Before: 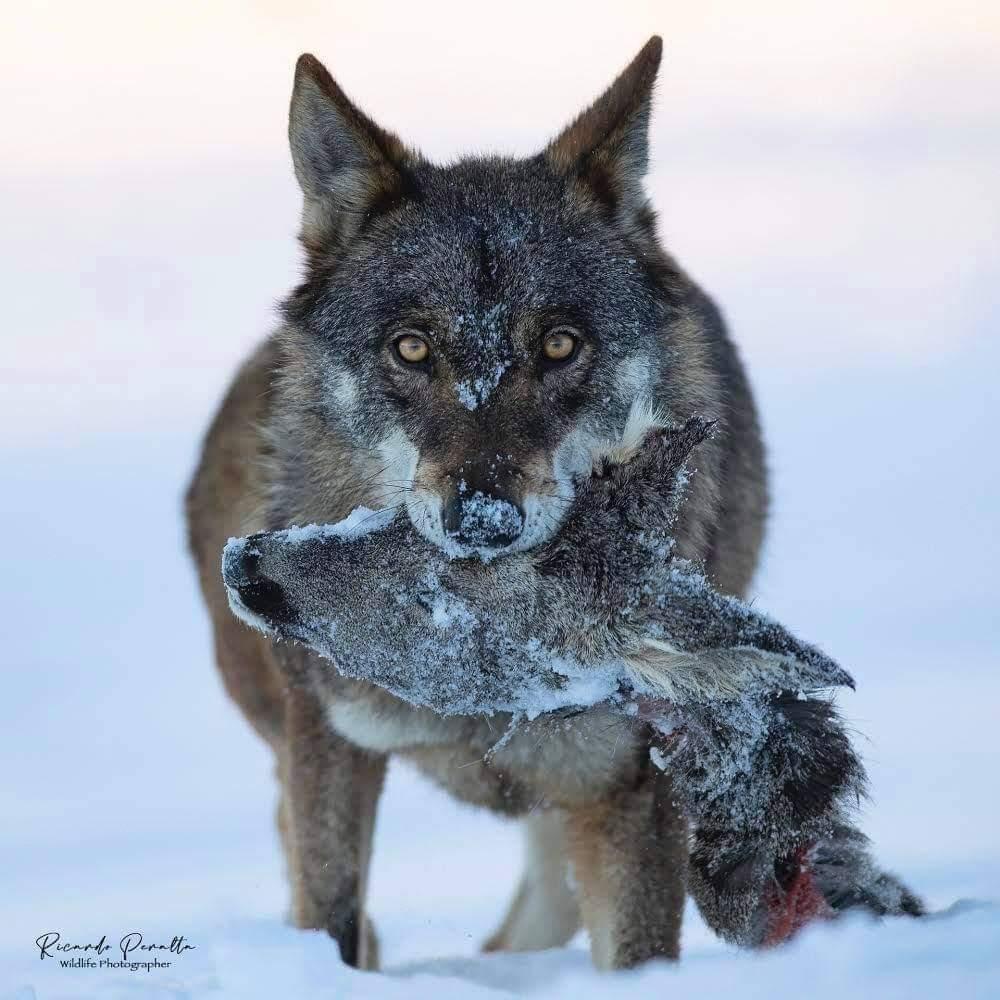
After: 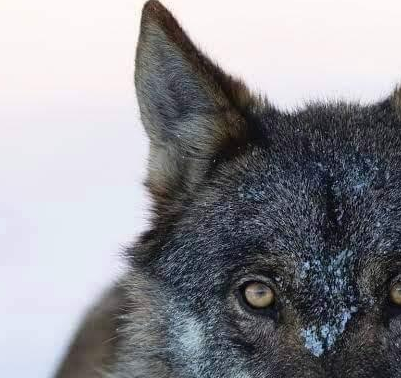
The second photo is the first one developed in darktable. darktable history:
crop: left 15.496%, top 5.421%, right 44.307%, bottom 56.773%
